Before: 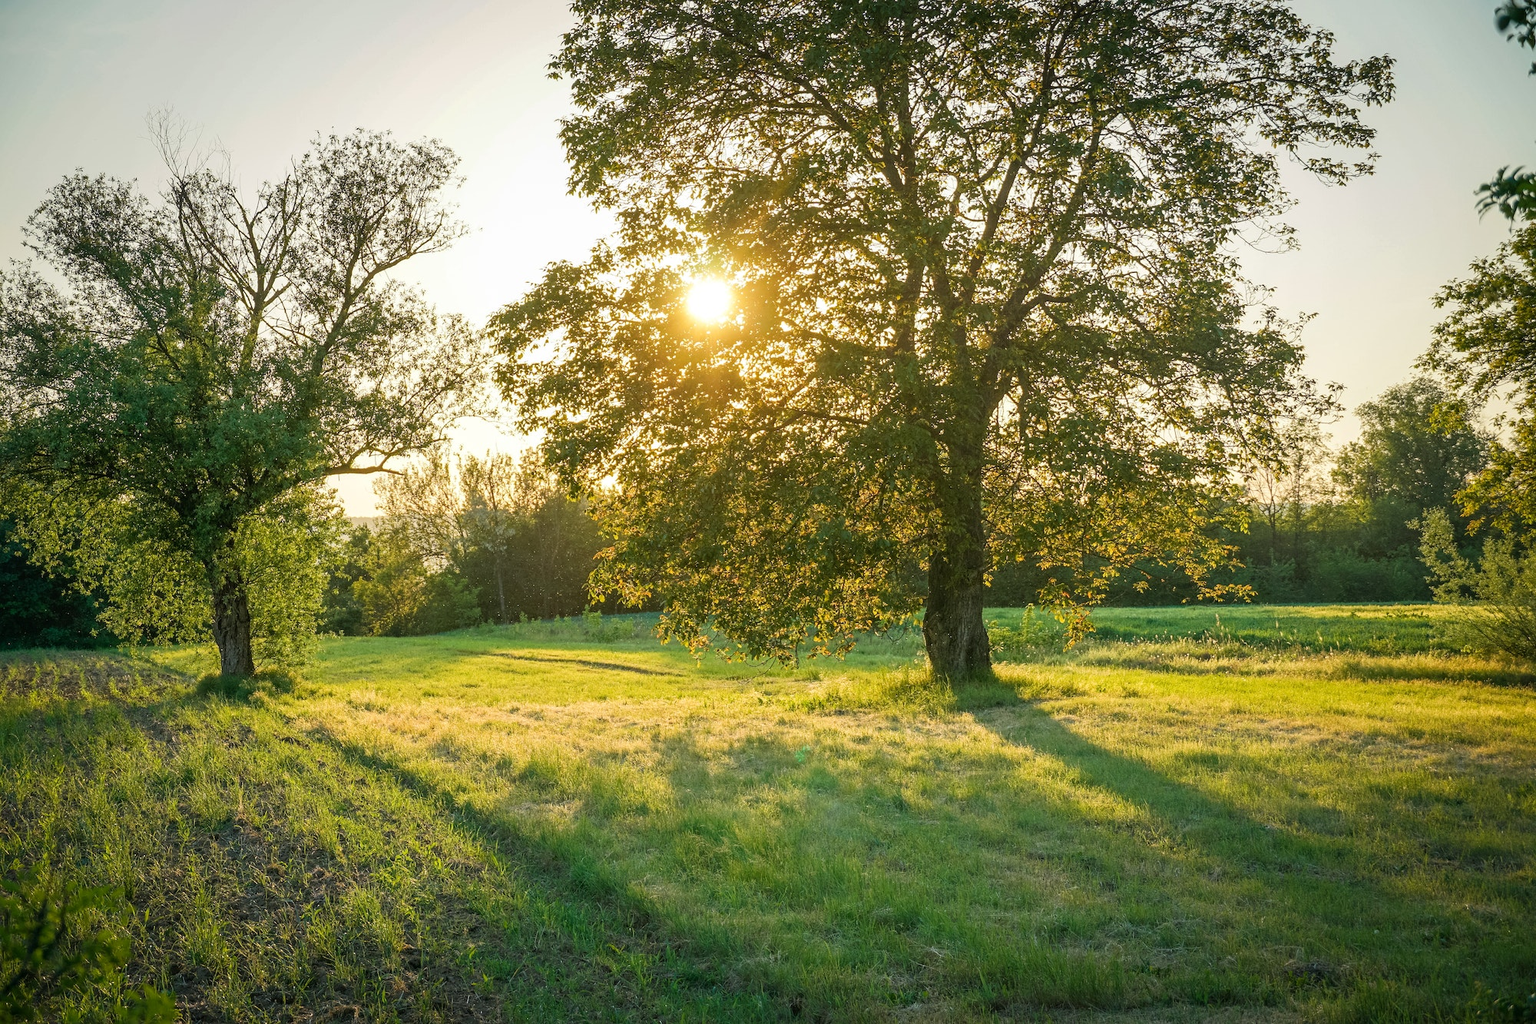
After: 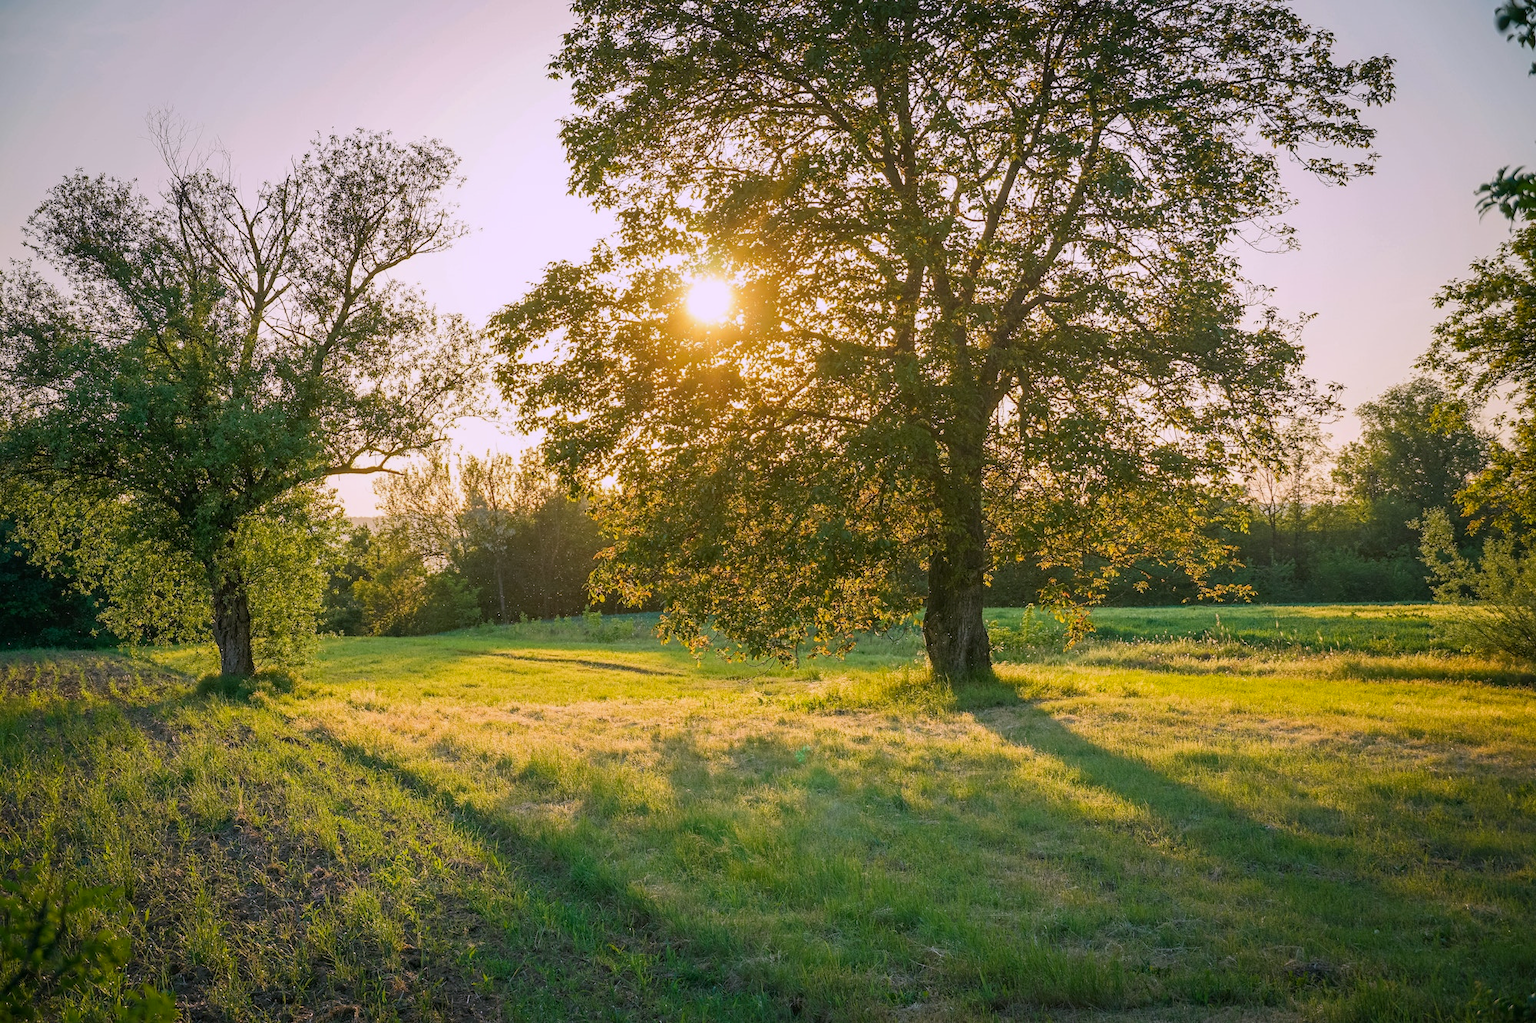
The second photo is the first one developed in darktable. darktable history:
white balance: red 1.066, blue 1.119
shadows and highlights: radius 121.13, shadows 21.4, white point adjustment -9.72, highlights -14.39, soften with gaussian
